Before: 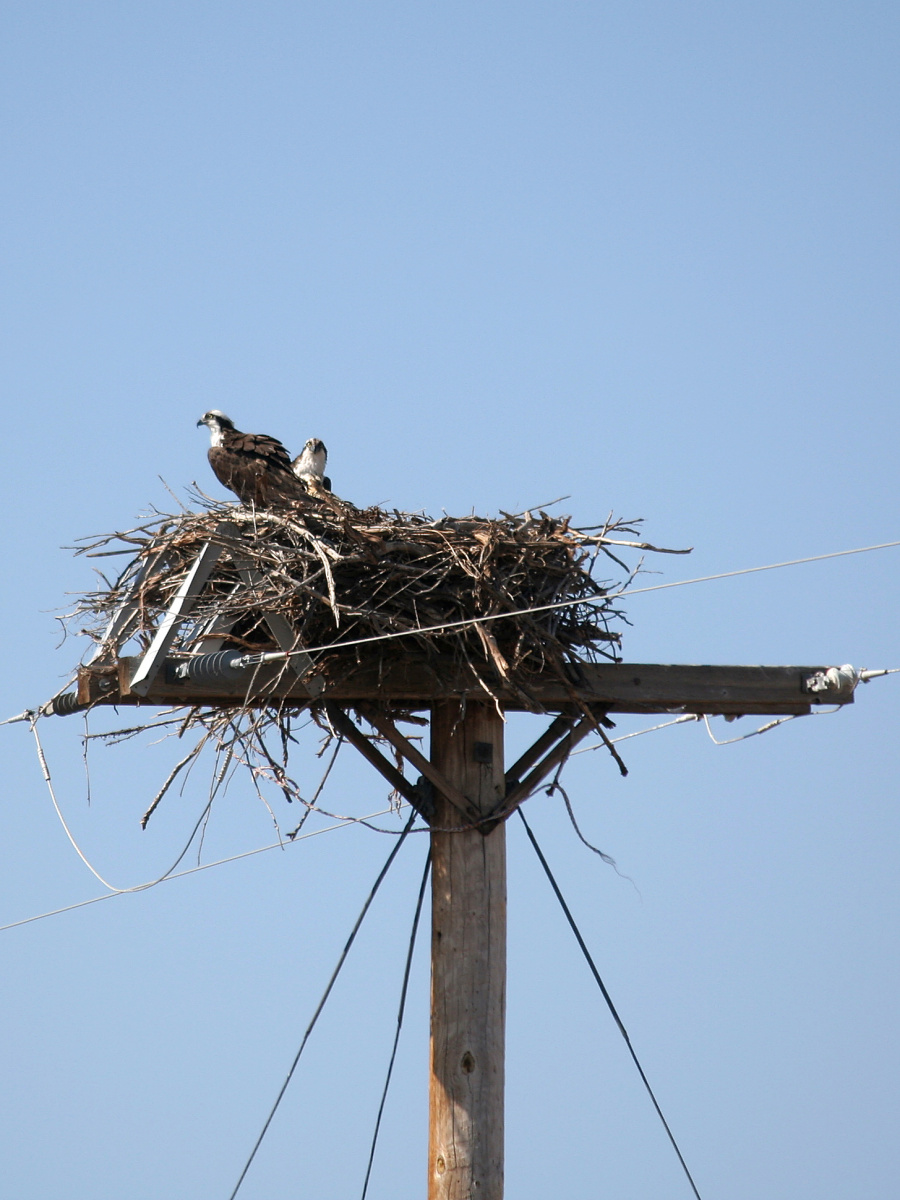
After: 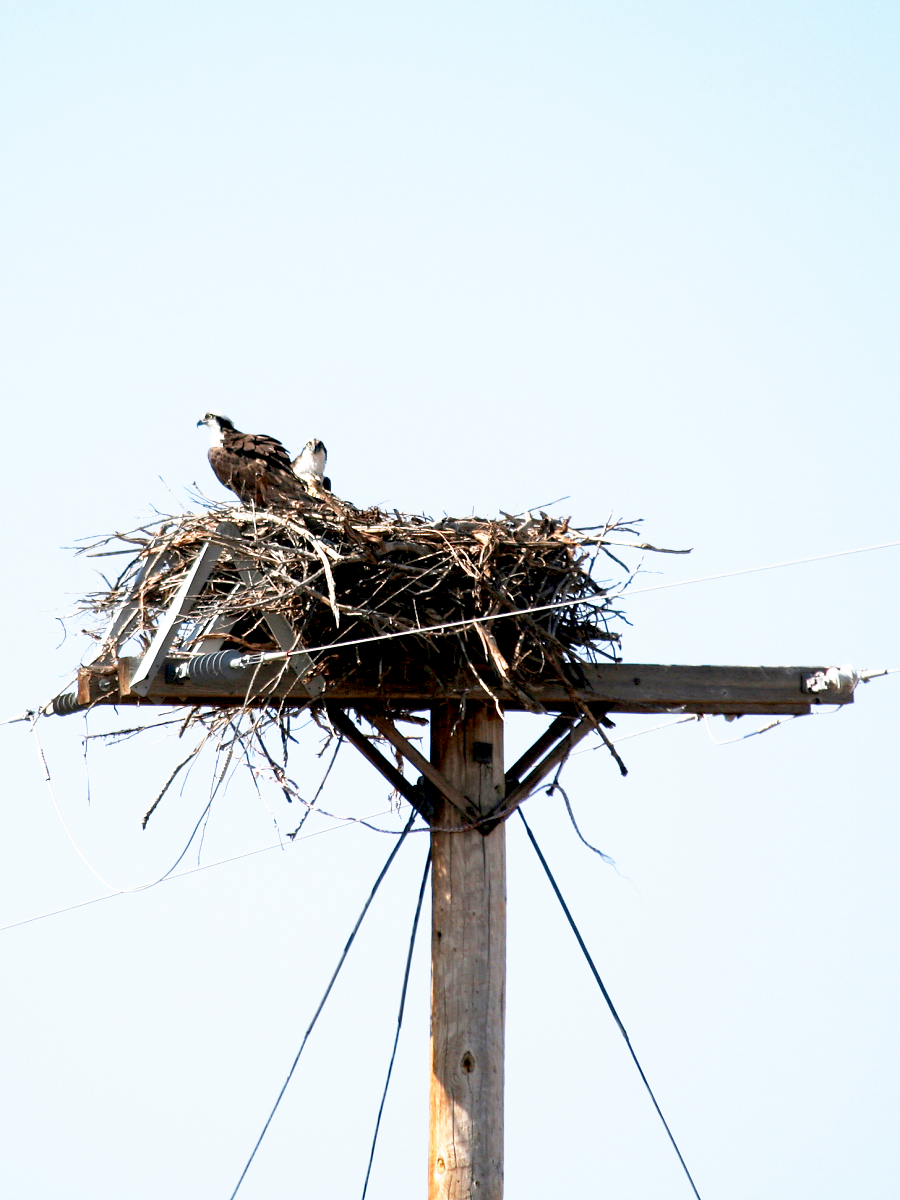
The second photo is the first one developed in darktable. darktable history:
exposure: black level correction 0.009, exposure 0.119 EV, compensate highlight preservation false
base curve: curves: ch0 [(0, 0) (0.495, 0.917) (1, 1)], preserve colors none
